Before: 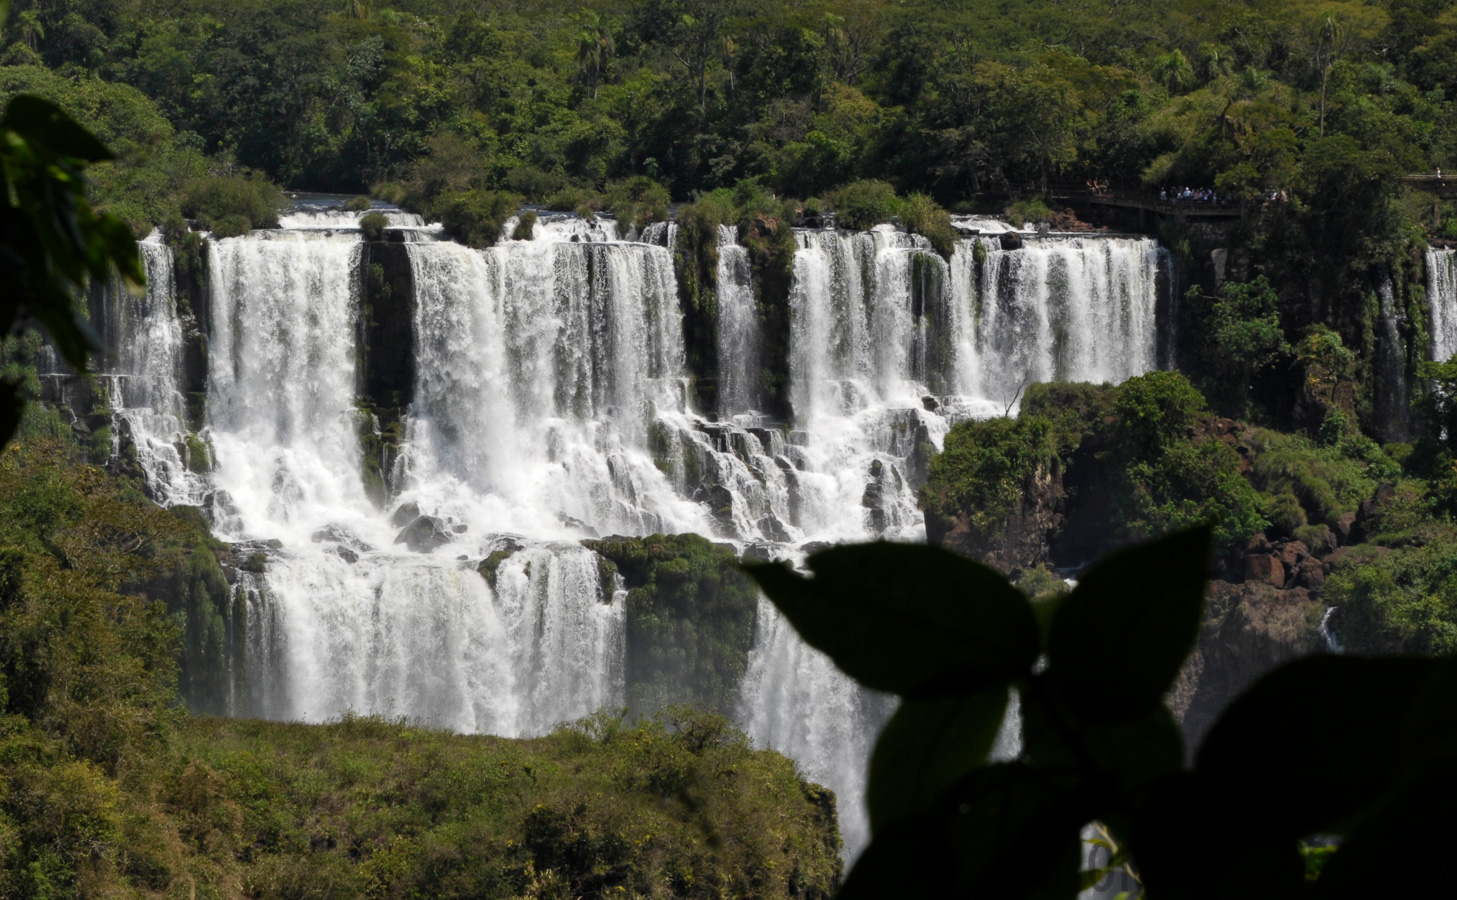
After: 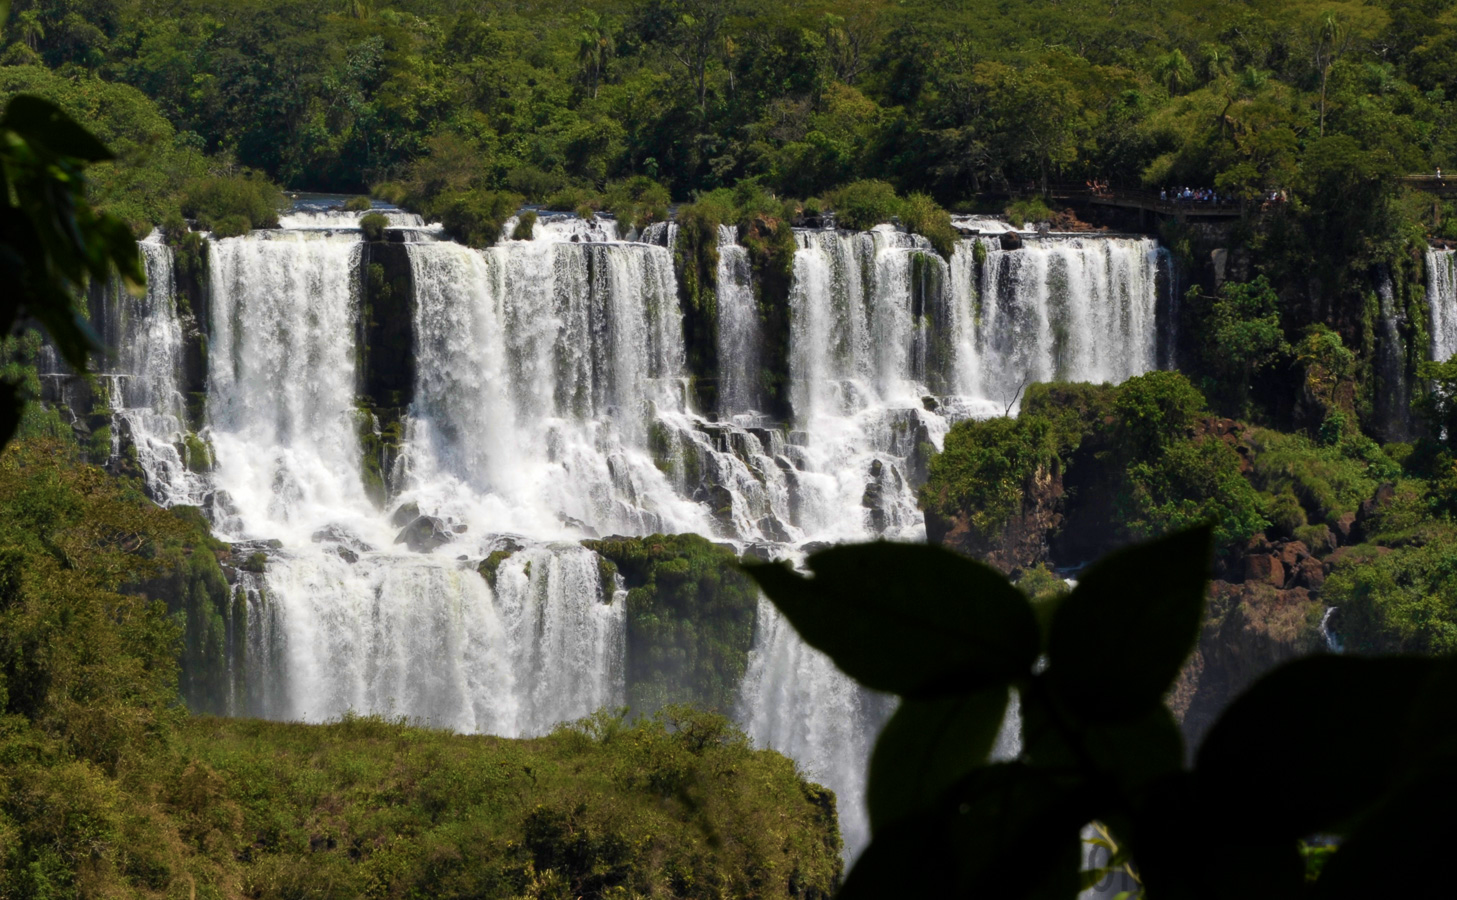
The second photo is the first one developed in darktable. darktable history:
velvia: strength 56.13%
